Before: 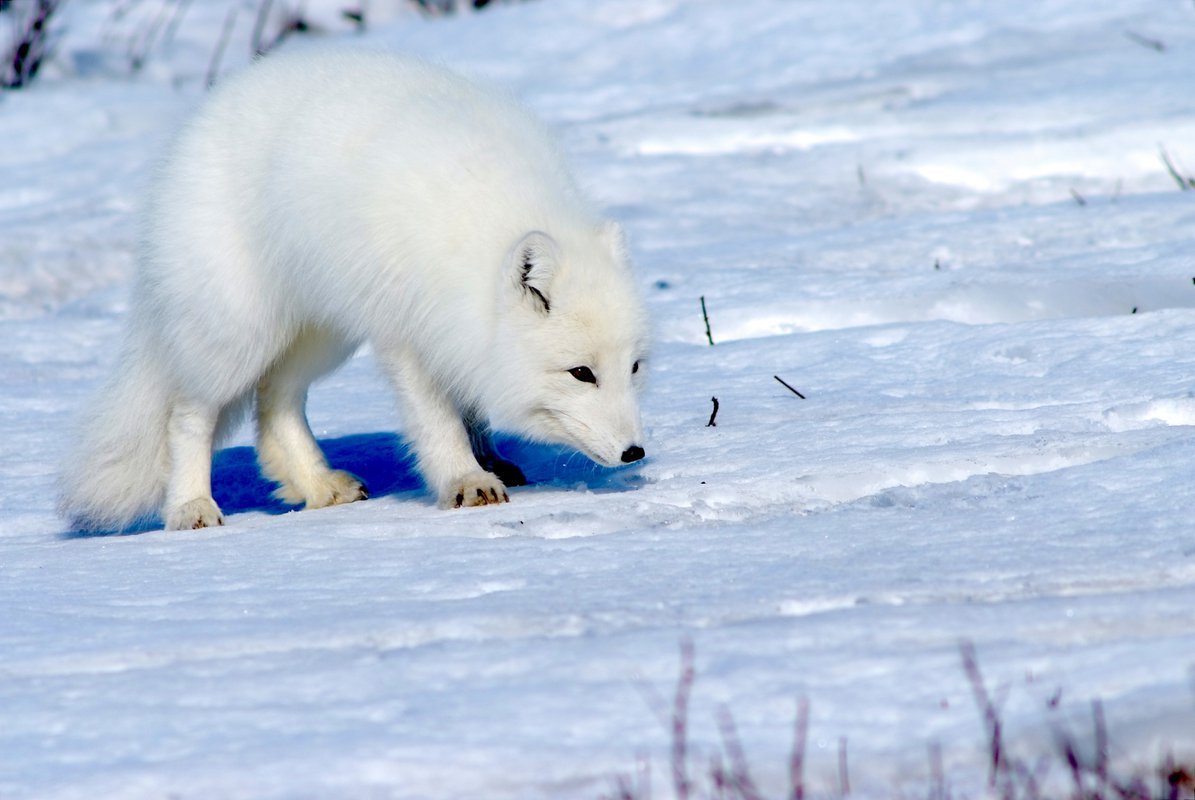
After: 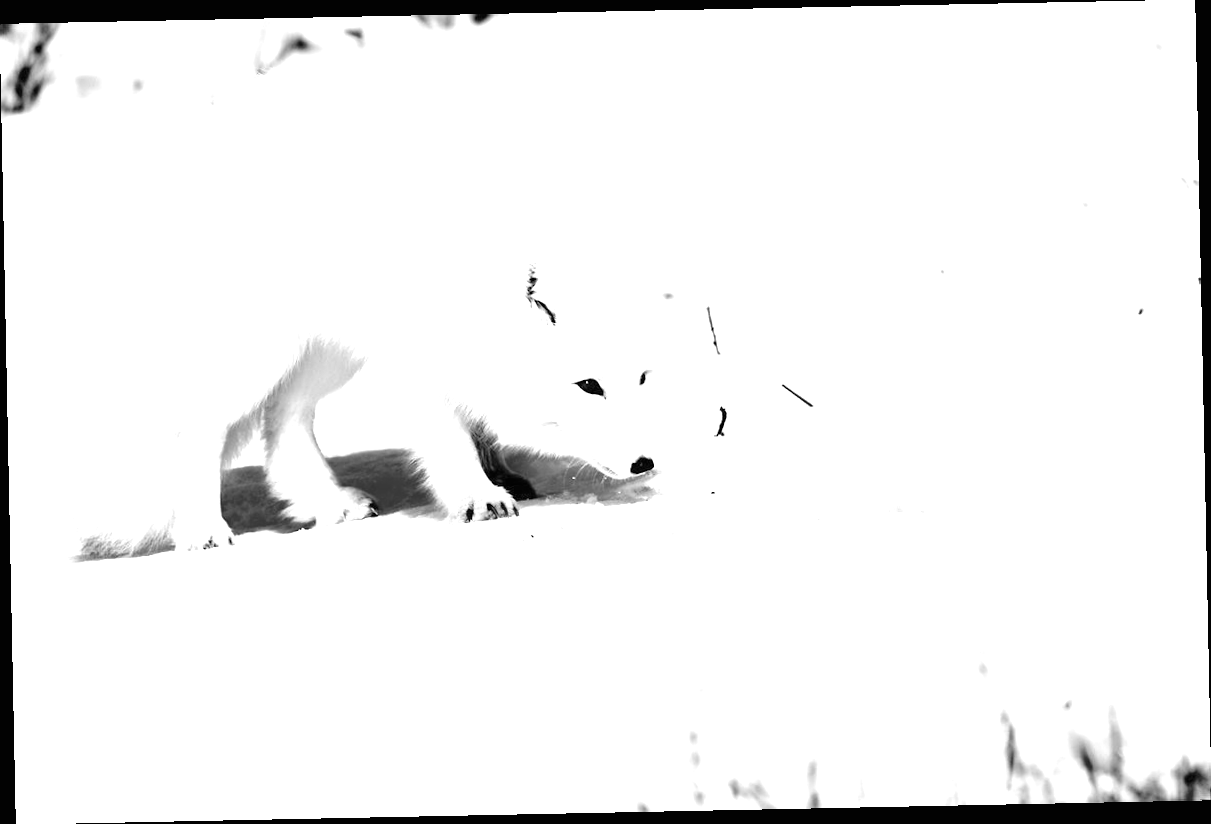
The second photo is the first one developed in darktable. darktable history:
base curve: curves: ch0 [(0, 0) (0.303, 0.277) (1, 1)]
rotate and perspective: rotation -1.17°, automatic cropping off
monochrome: on, module defaults
exposure: black level correction 0, exposure 1.675 EV, compensate exposure bias true, compensate highlight preservation false
